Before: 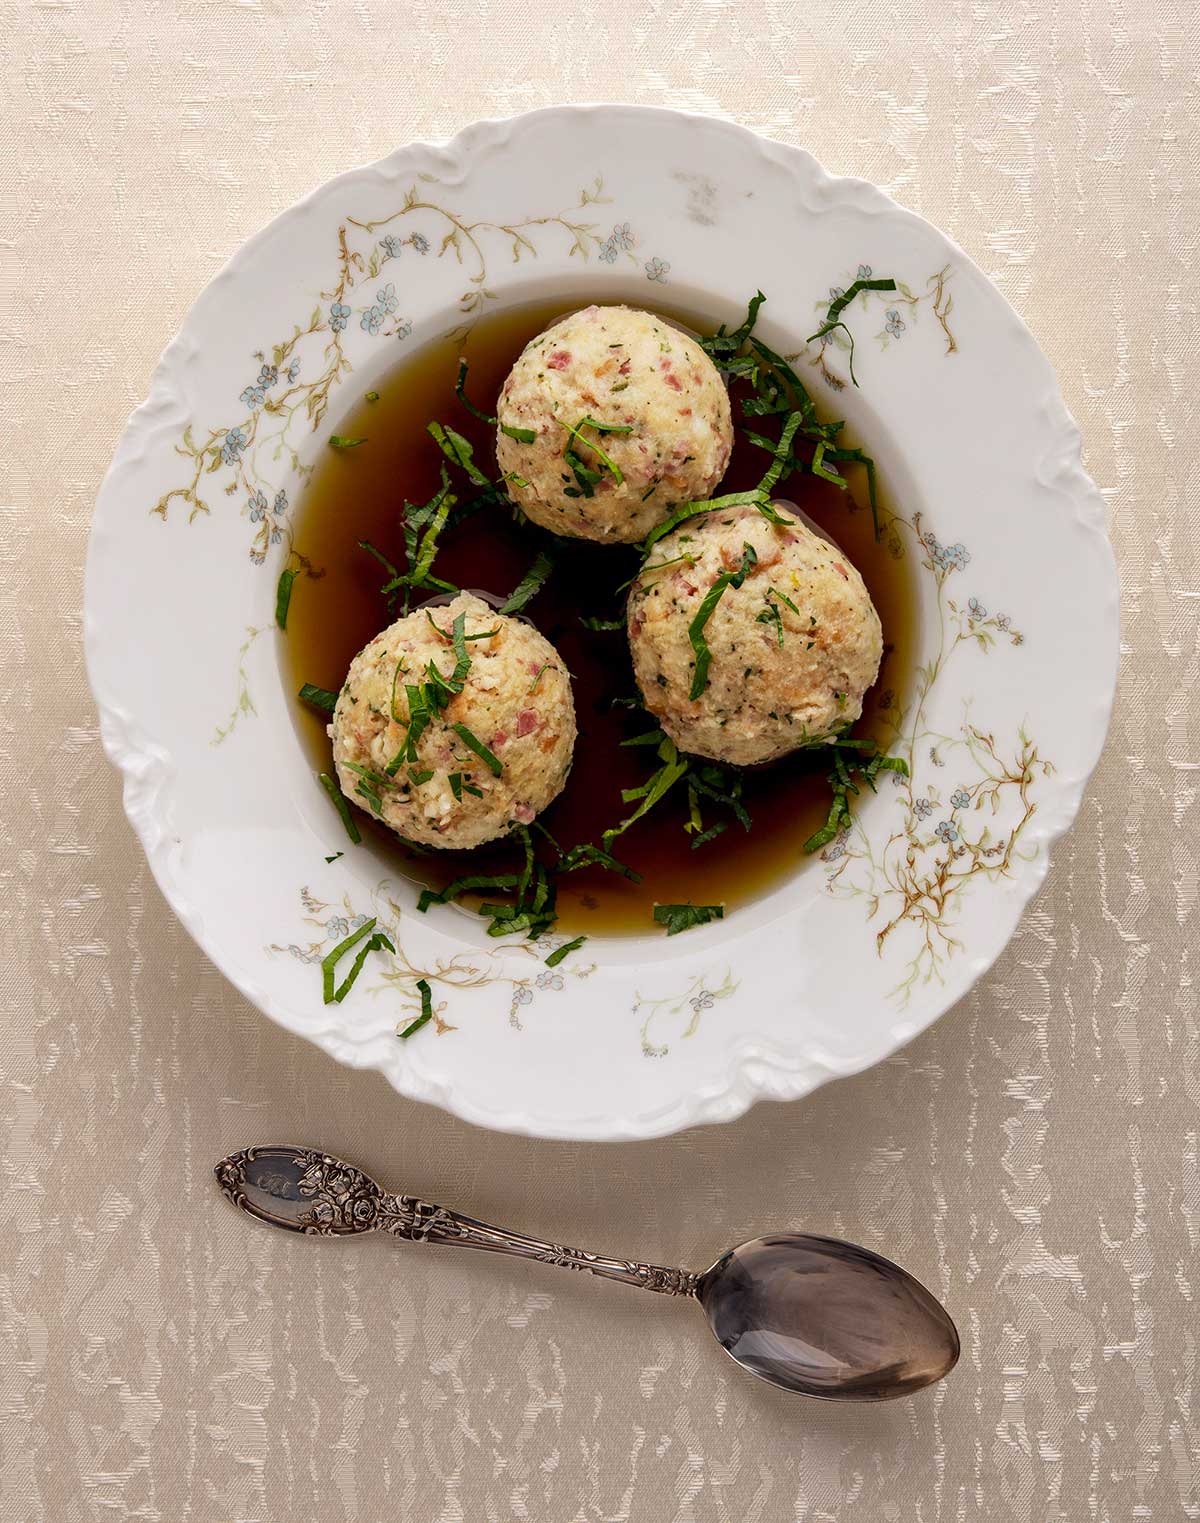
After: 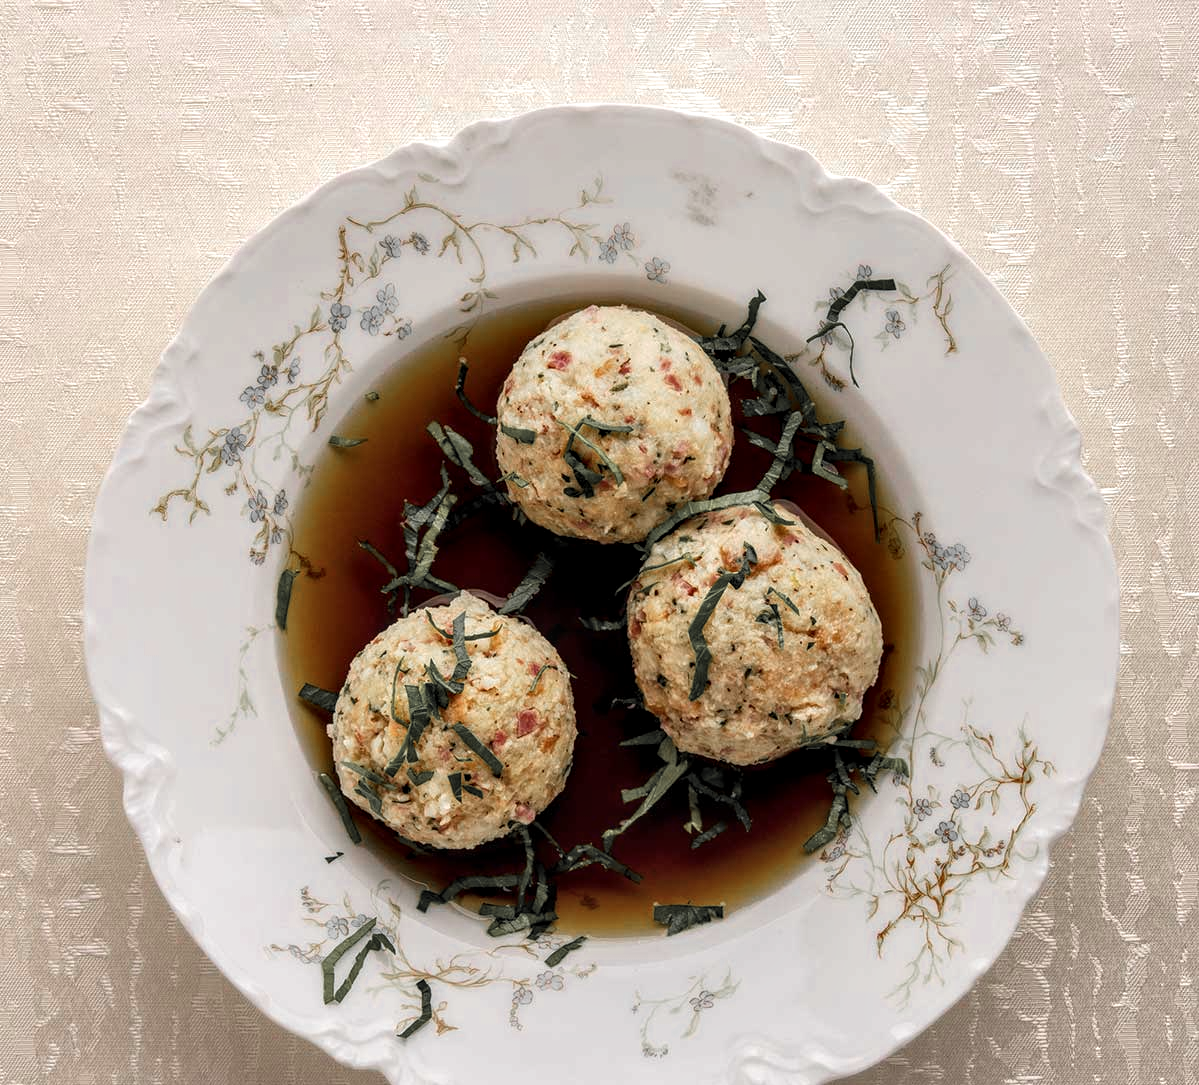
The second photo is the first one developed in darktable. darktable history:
crop: right 0.001%, bottom 28.721%
local contrast: detail 130%
color zones: curves: ch0 [(0, 0.447) (0.184, 0.543) (0.323, 0.476) (0.429, 0.445) (0.571, 0.443) (0.714, 0.451) (0.857, 0.452) (1, 0.447)]; ch1 [(0, 0.464) (0.176, 0.46) (0.287, 0.177) (0.429, 0.002) (0.571, 0) (0.714, 0) (0.857, 0) (1, 0.464)]
